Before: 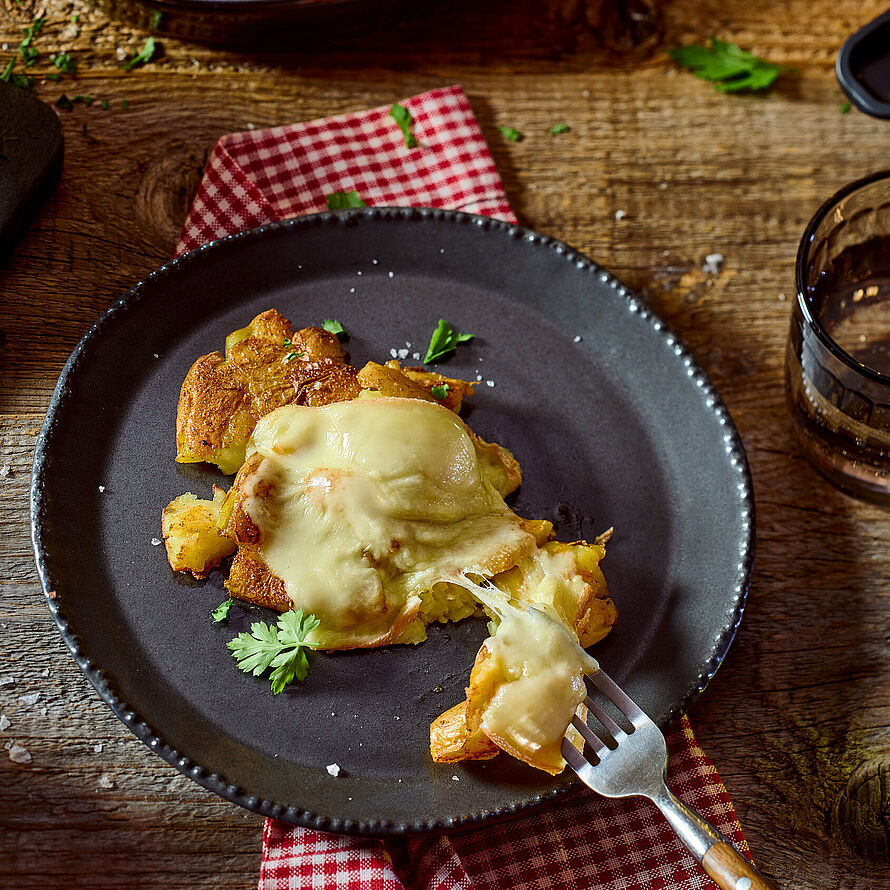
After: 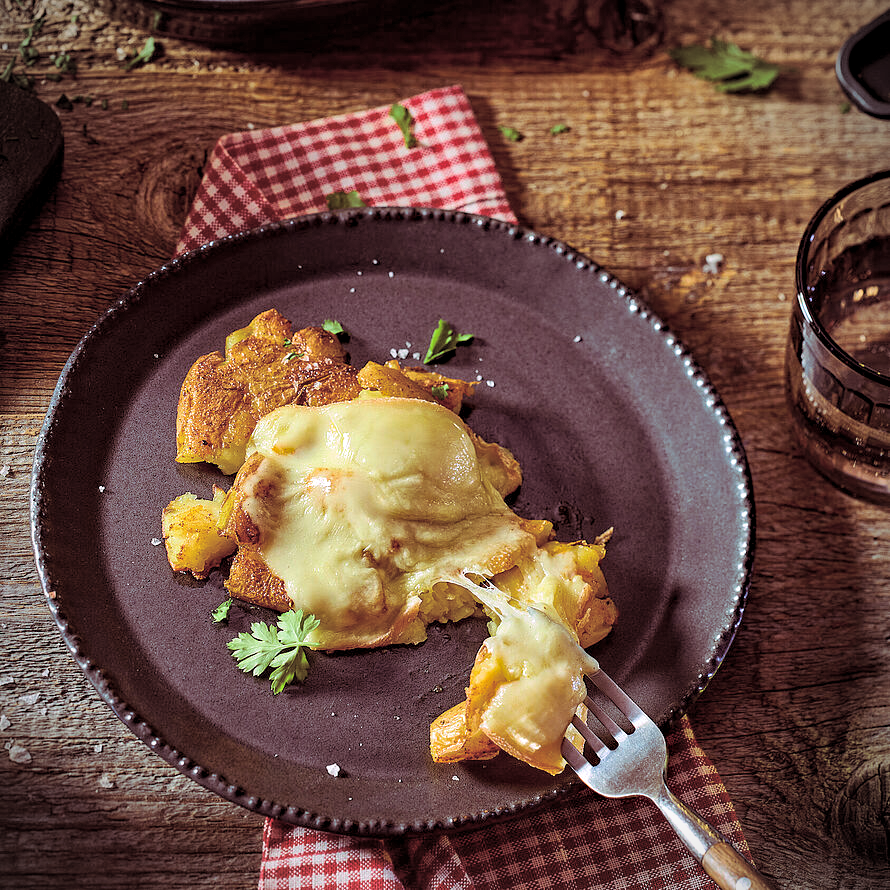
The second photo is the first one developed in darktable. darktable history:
local contrast: highlights 100%, shadows 100%, detail 120%, midtone range 0.2
haze removal: strength 0.29, distance 0.25, compatibility mode true, adaptive false
vignetting: fall-off start 91.19%
contrast brightness saturation: brightness 0.15
split-toning: highlights › hue 298.8°, highlights › saturation 0.73, compress 41.76%
